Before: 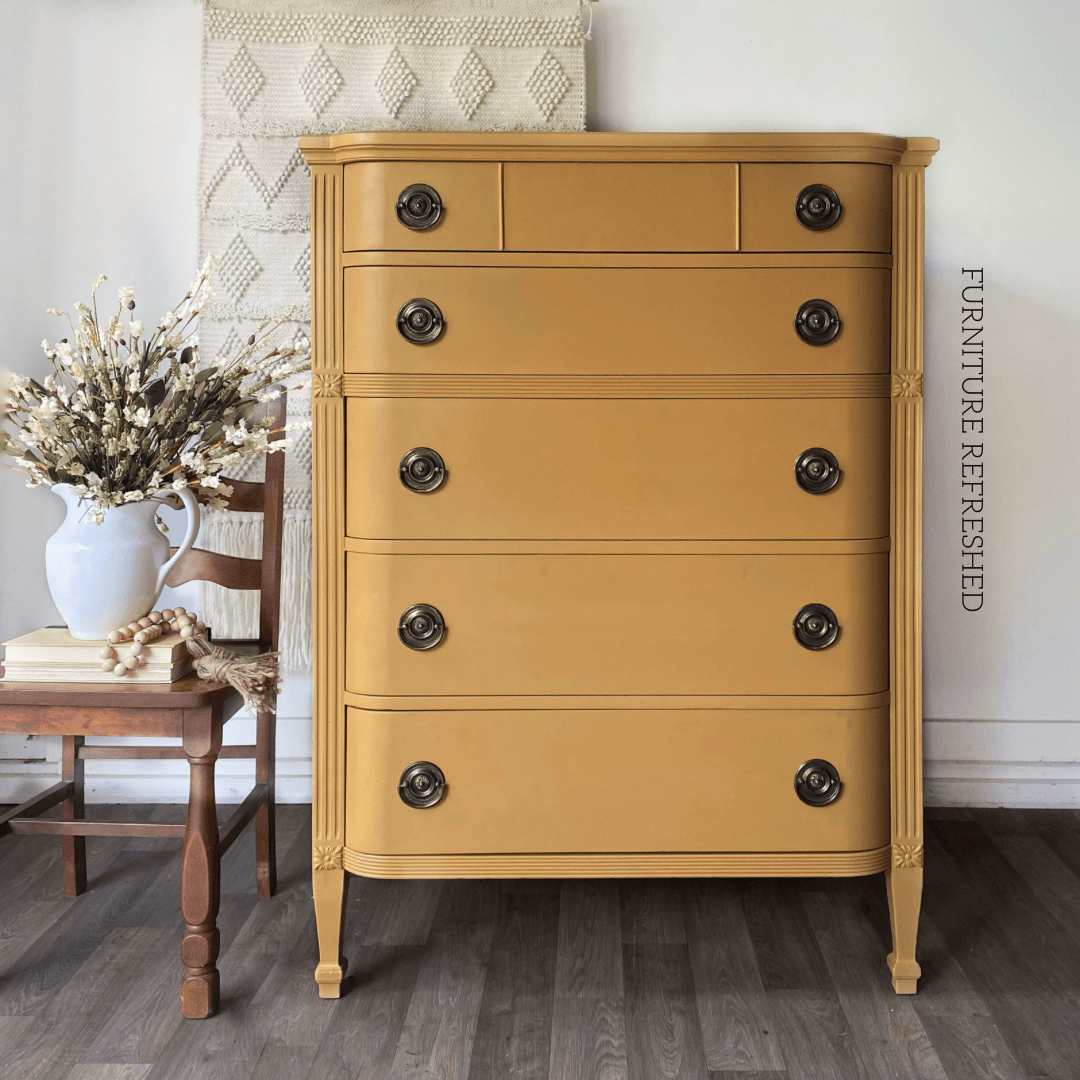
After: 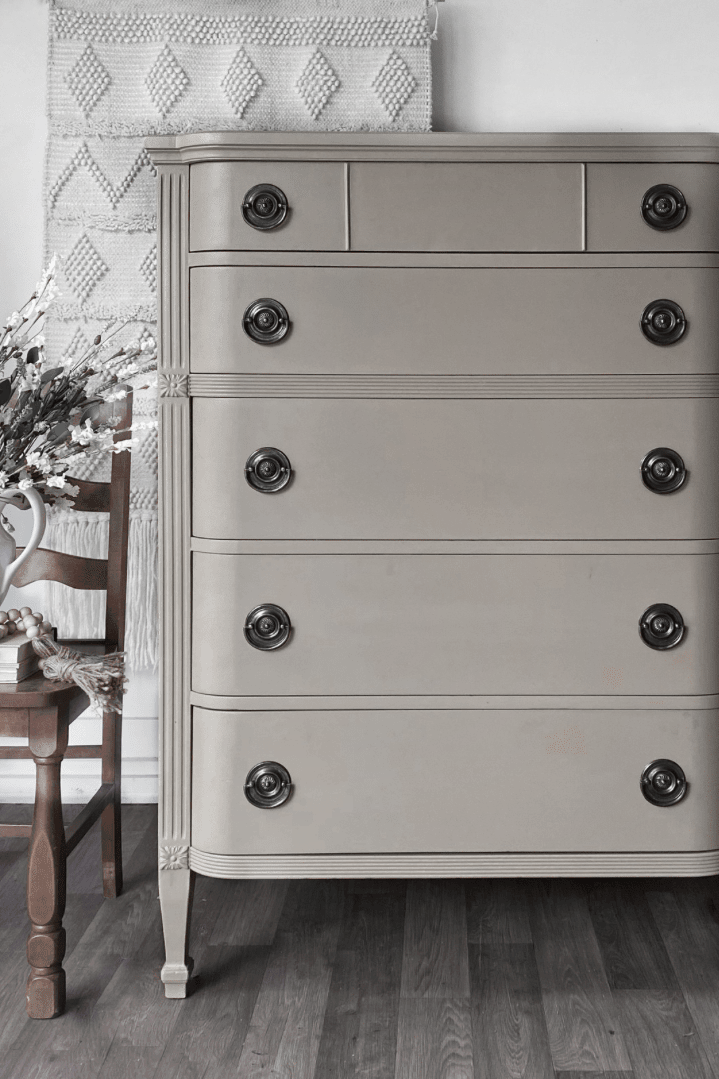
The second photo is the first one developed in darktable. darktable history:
crop and rotate: left 14.292%, right 19.041%
shadows and highlights: shadows 49, highlights -41, soften with gaussian
color zones: curves: ch0 [(0, 0.278) (0.143, 0.5) (0.286, 0.5) (0.429, 0.5) (0.571, 0.5) (0.714, 0.5) (0.857, 0.5) (1, 0.5)]; ch1 [(0, 1) (0.143, 0.165) (0.286, 0) (0.429, 0) (0.571, 0) (0.714, 0) (0.857, 0.5) (1, 0.5)]; ch2 [(0, 0.508) (0.143, 0.5) (0.286, 0.5) (0.429, 0.5) (0.571, 0.5) (0.714, 0.5) (0.857, 0.5) (1, 0.5)]
